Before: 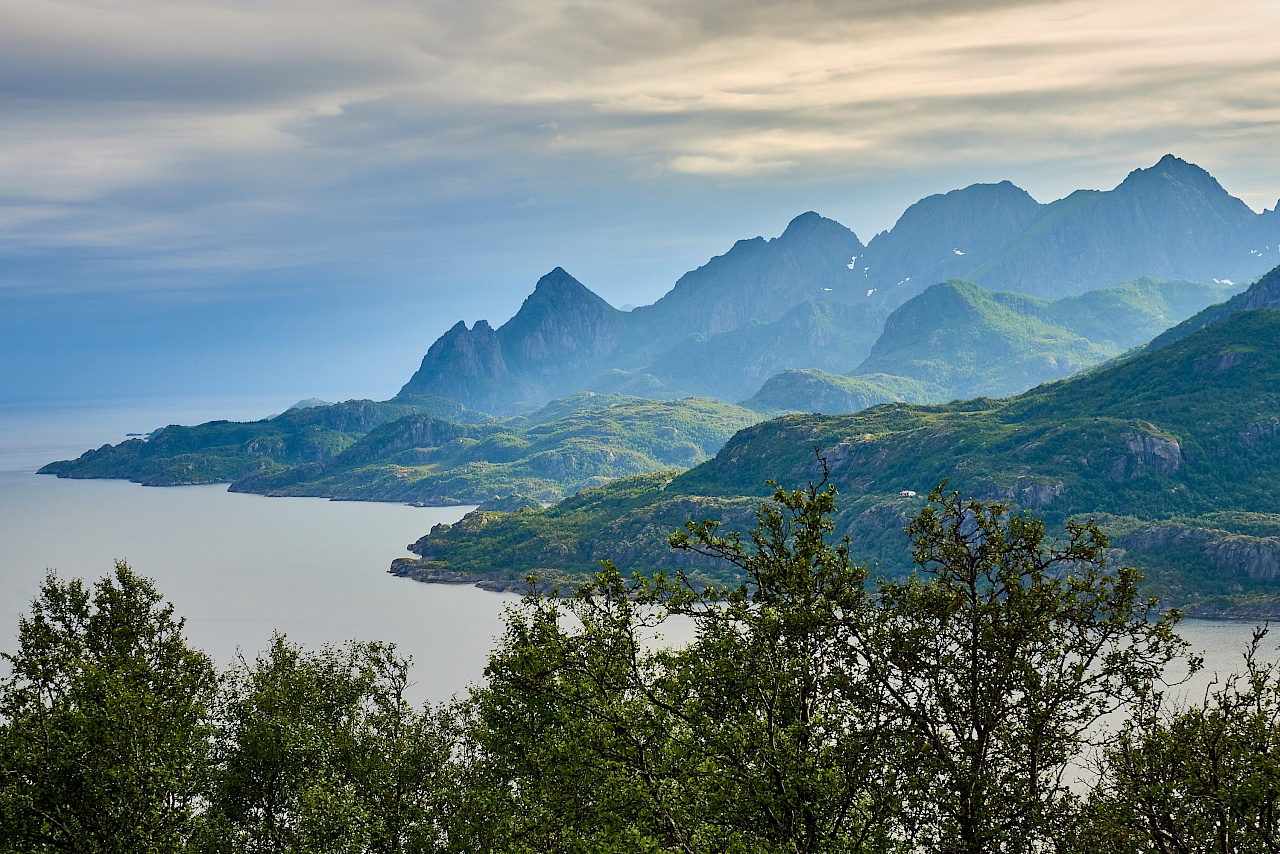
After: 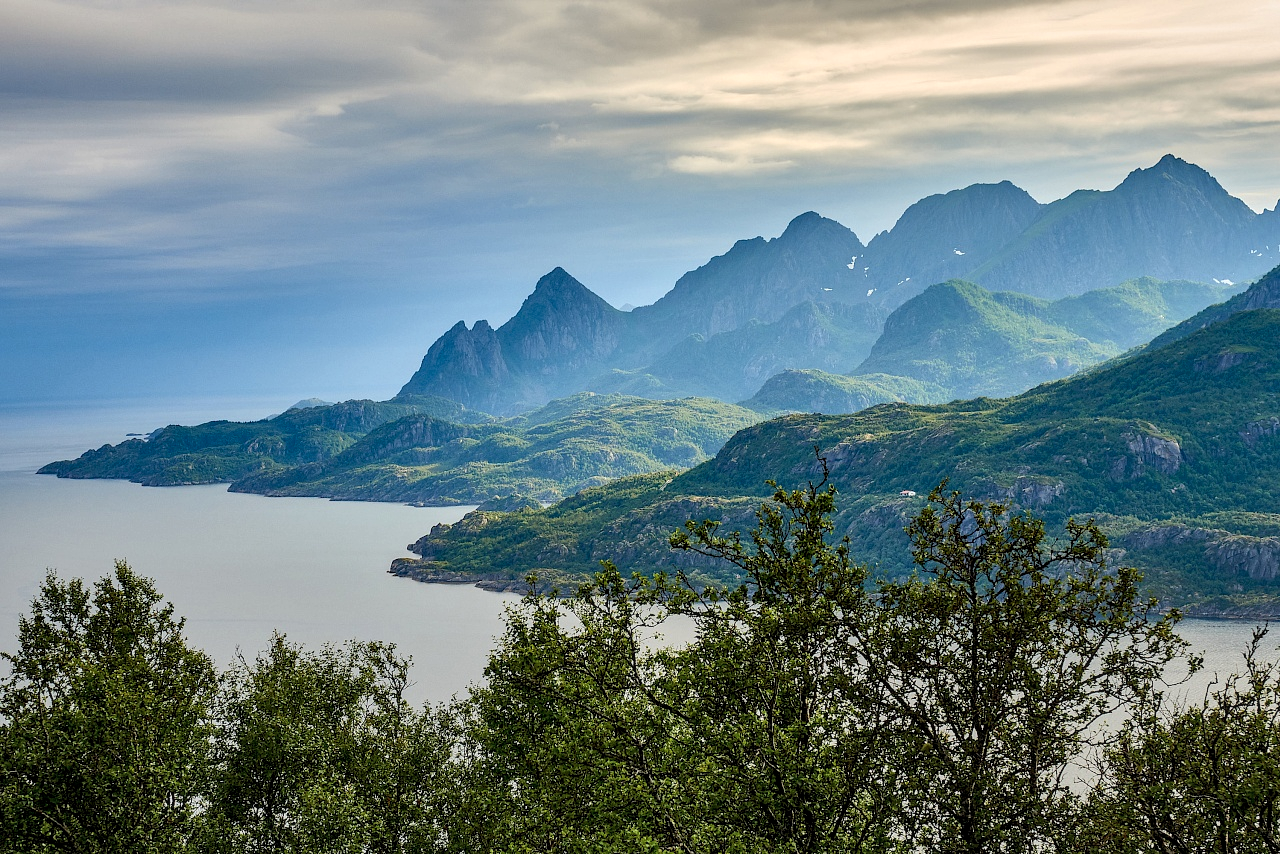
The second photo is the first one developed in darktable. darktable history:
shadows and highlights: shadows 19.99, highlights -20.08, soften with gaussian
local contrast: detail 130%
